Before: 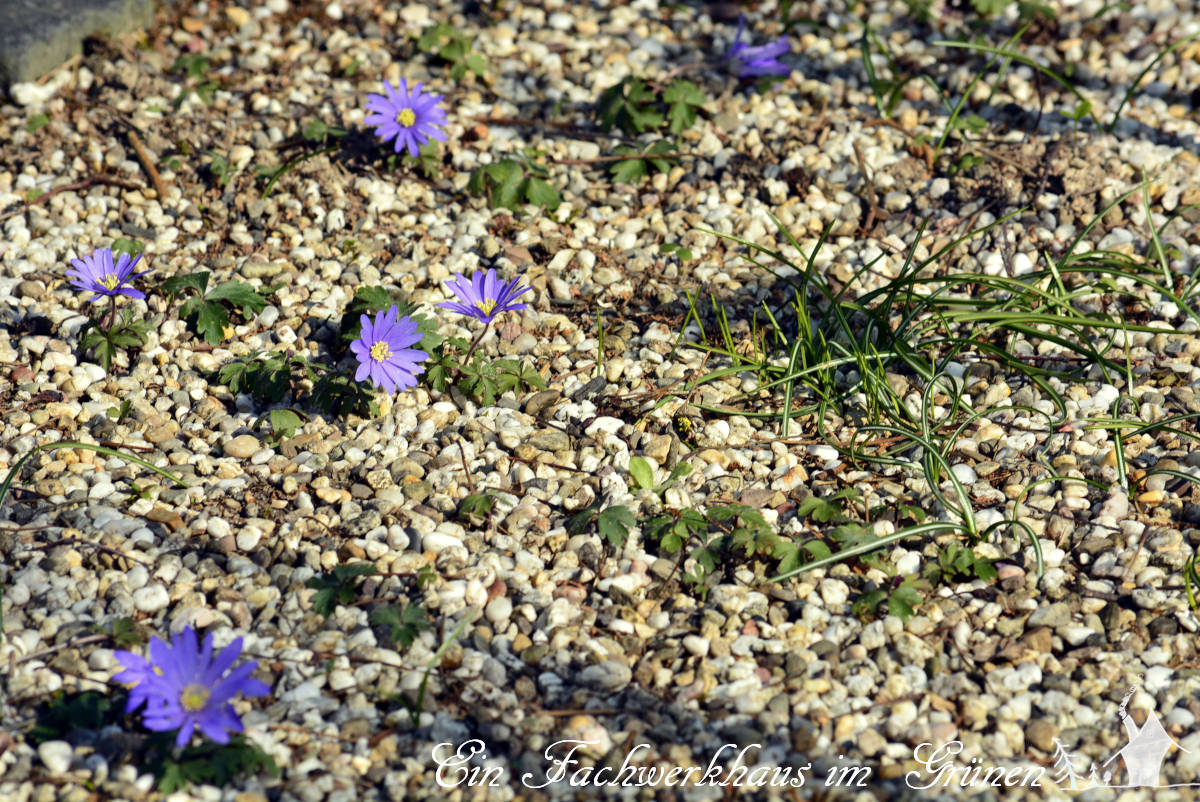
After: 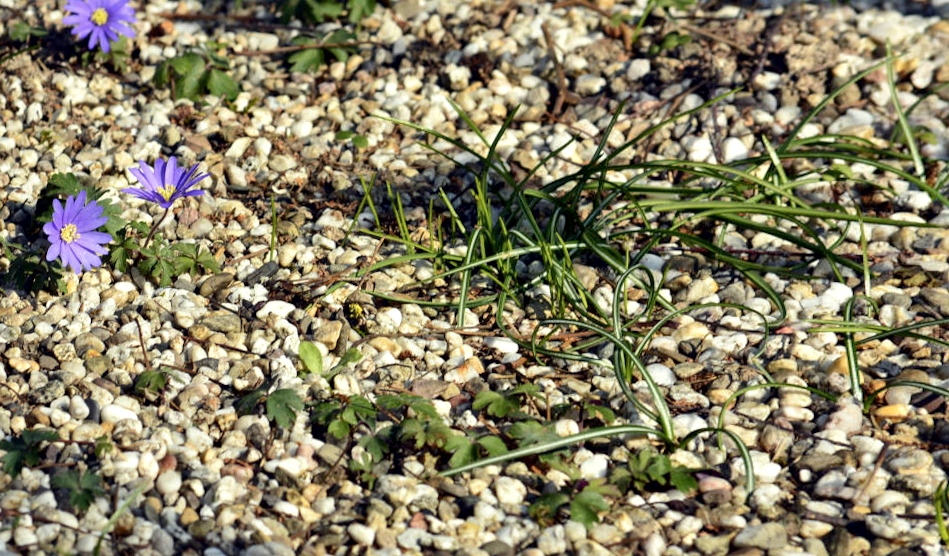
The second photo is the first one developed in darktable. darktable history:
local contrast: mode bilateral grid, contrast 30, coarseness 25, midtone range 0.2
crop: left 19.159%, top 9.58%, bottom 9.58%
rotate and perspective: rotation 1.69°, lens shift (vertical) -0.023, lens shift (horizontal) -0.291, crop left 0.025, crop right 0.988, crop top 0.092, crop bottom 0.842
